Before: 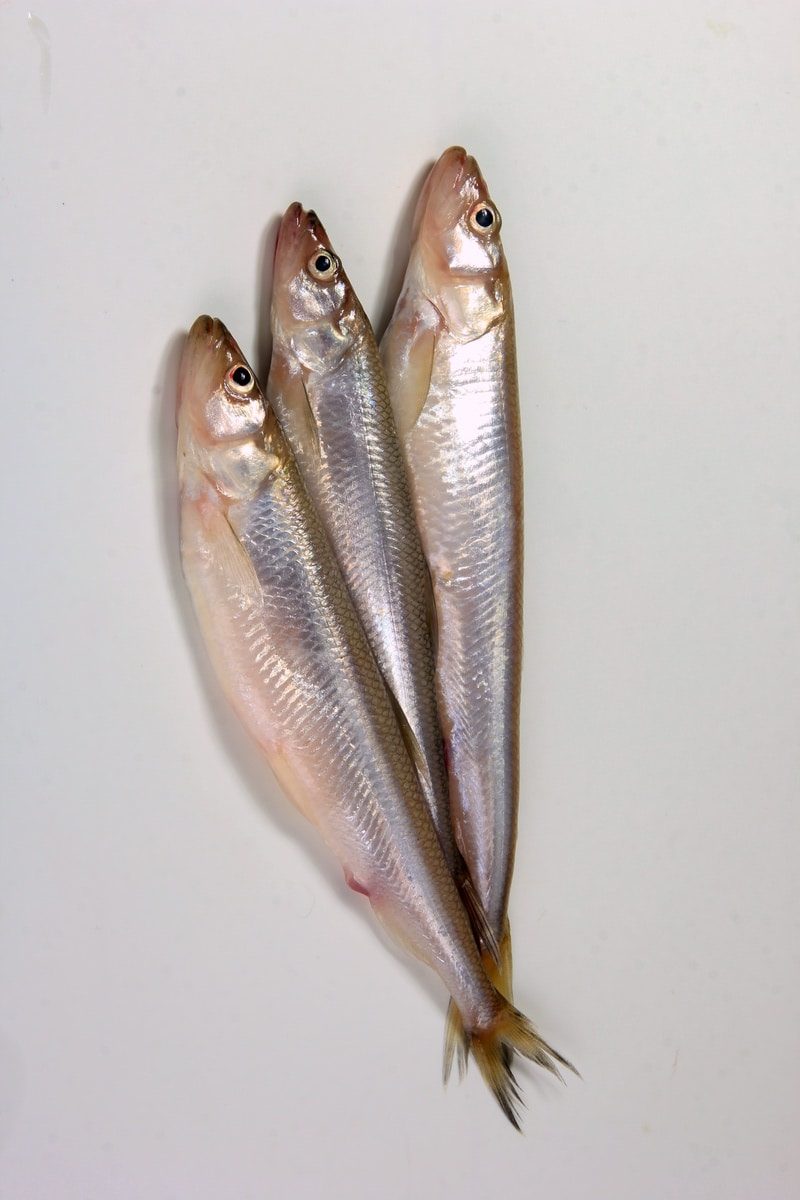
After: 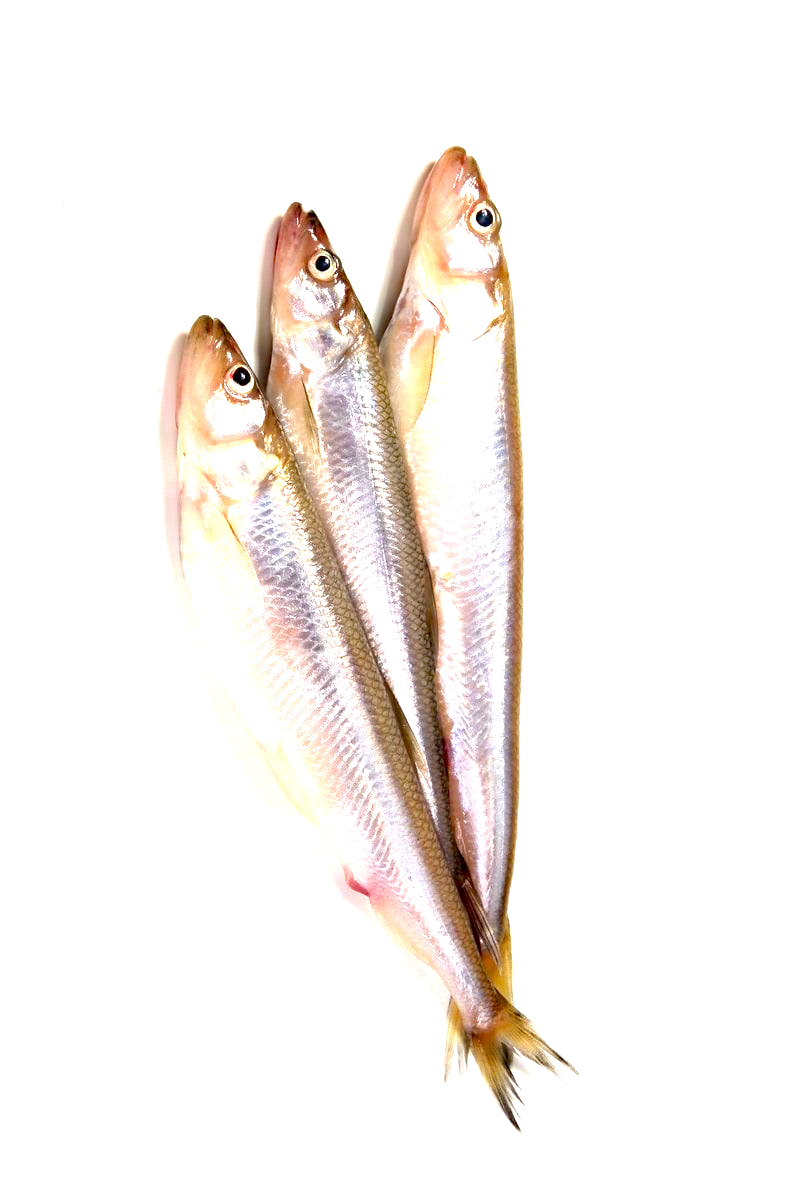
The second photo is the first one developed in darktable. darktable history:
exposure: black level correction 0, exposure 1.7 EV, compensate exposure bias true, compensate highlight preservation false
haze removal: strength 0.29, distance 0.25, compatibility mode true, adaptive false
